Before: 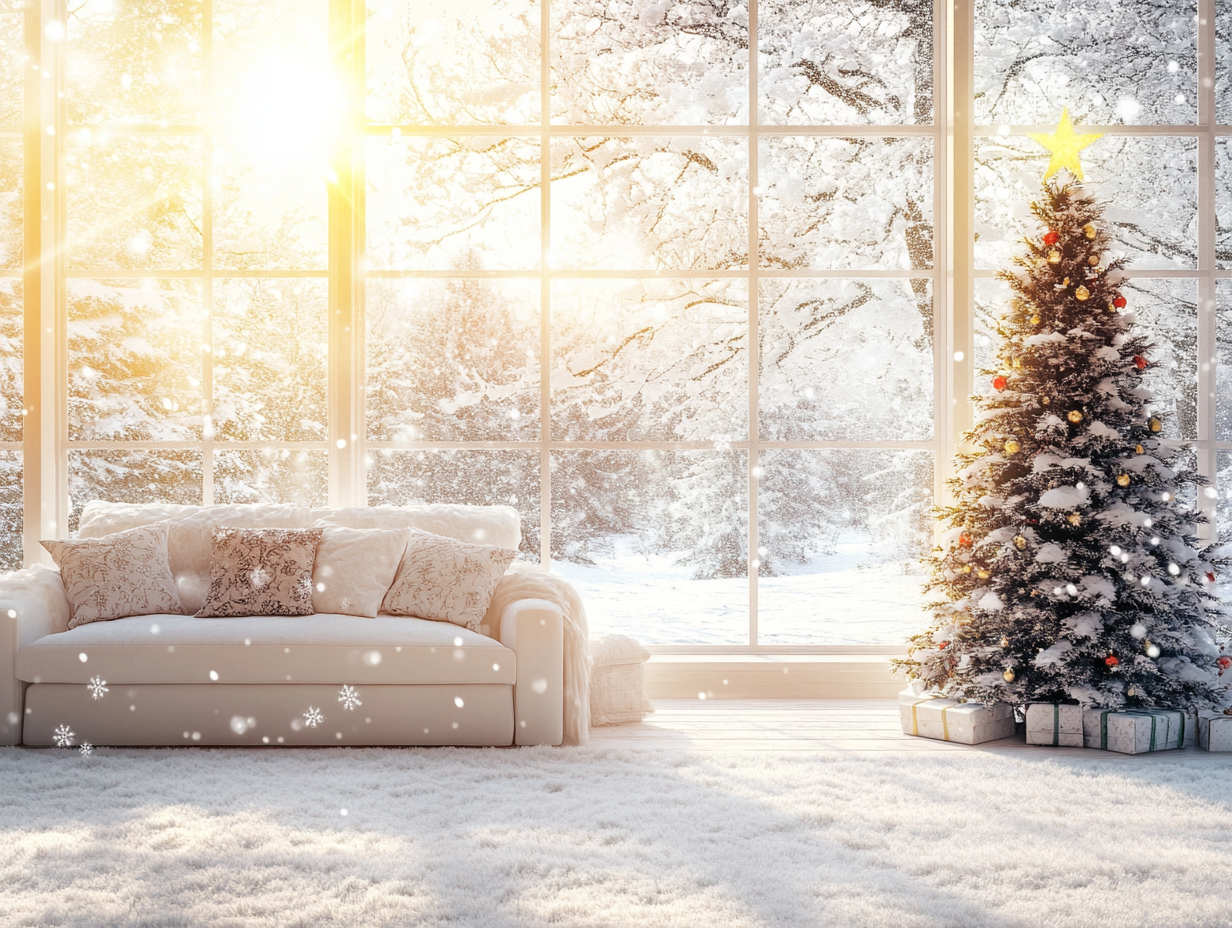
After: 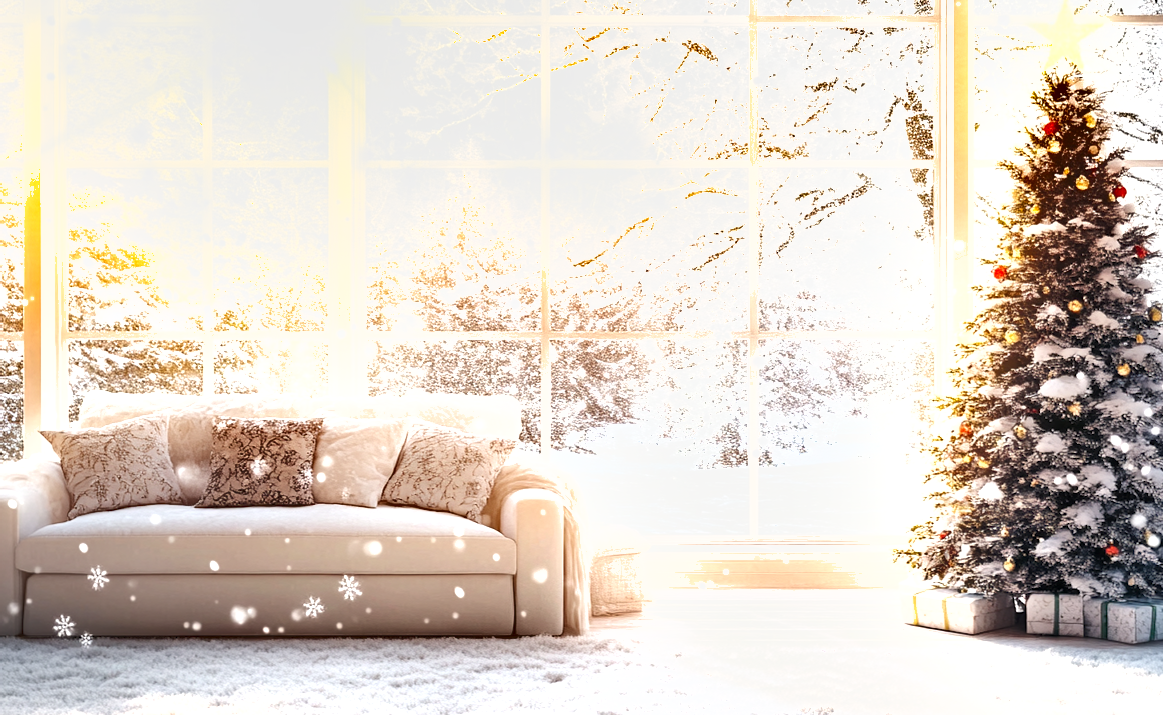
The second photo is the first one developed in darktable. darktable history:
crop and rotate: angle 0.032°, top 11.943%, right 5.574%, bottom 10.98%
shadows and highlights: soften with gaussian
exposure: exposure 0.751 EV, compensate exposure bias true, compensate highlight preservation false
